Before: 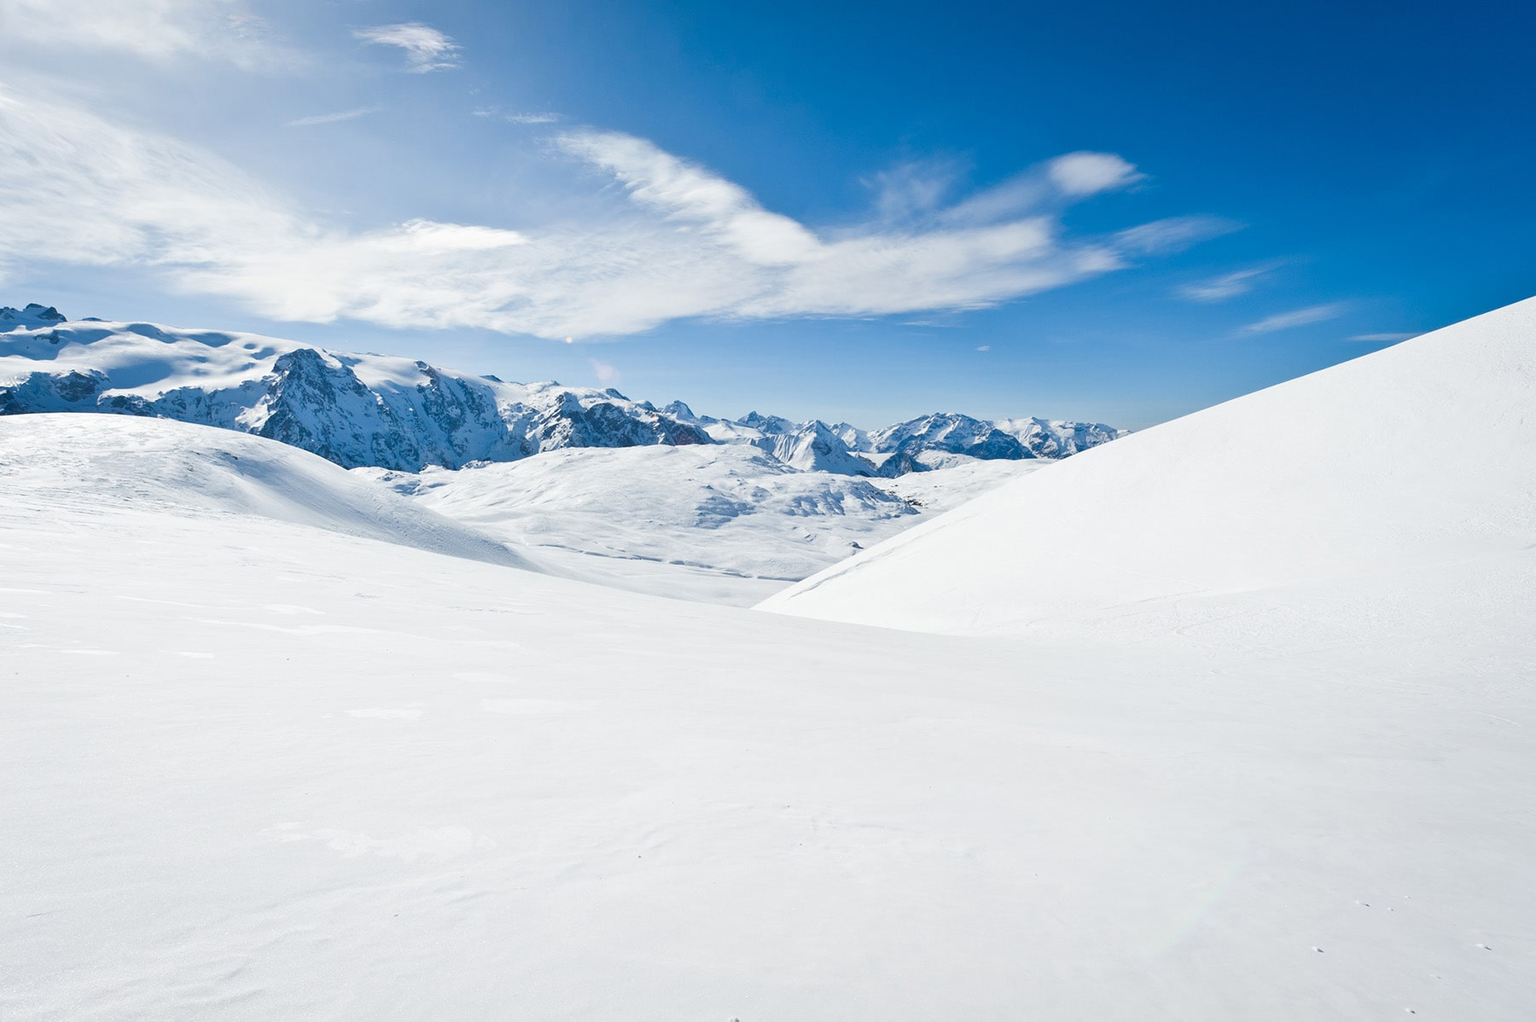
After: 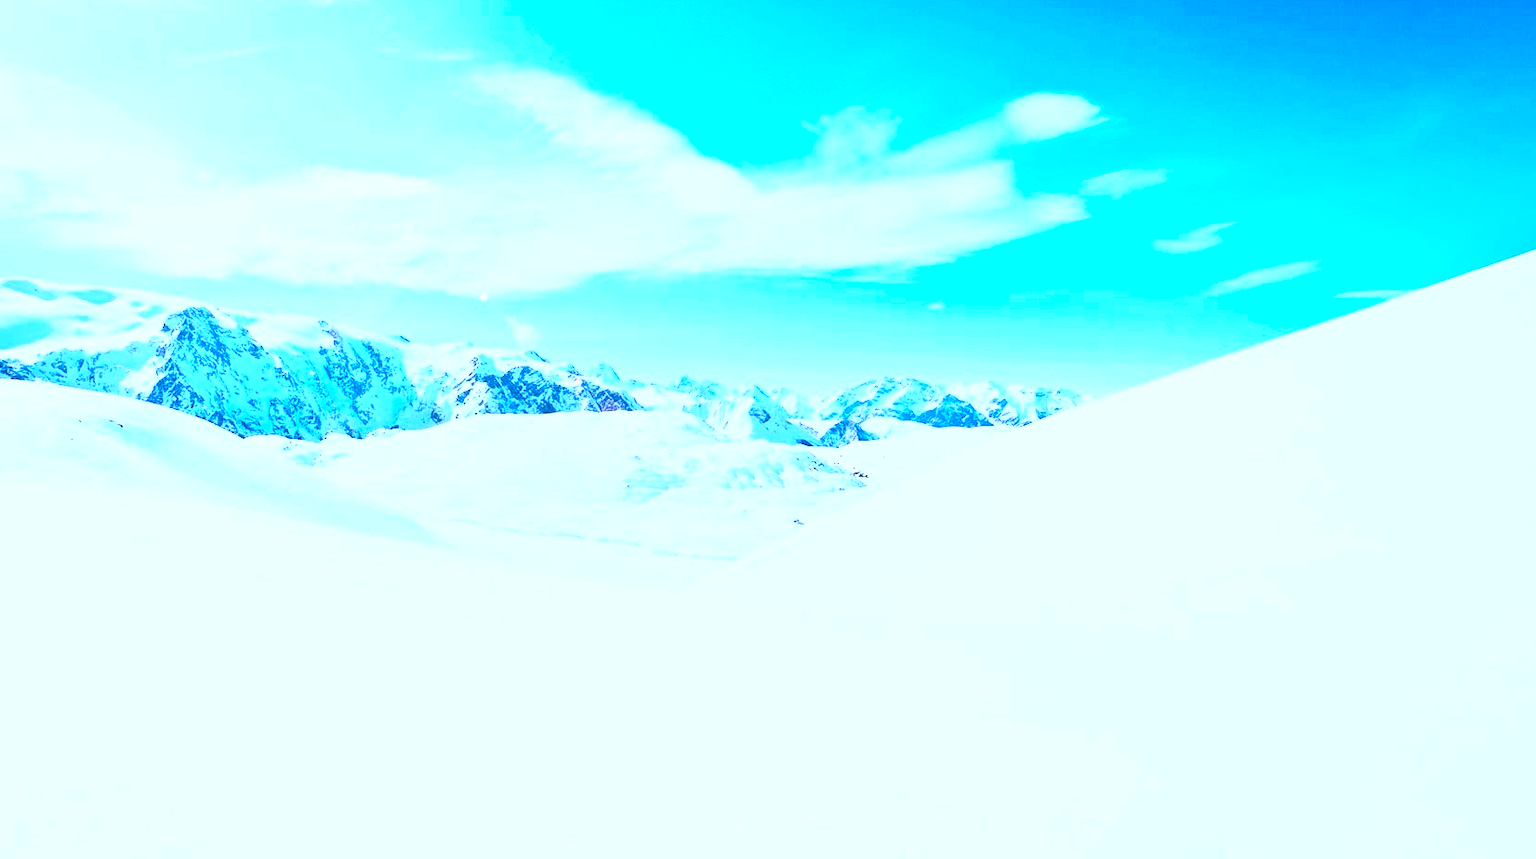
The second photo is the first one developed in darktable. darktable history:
exposure: exposure 1 EV, compensate highlight preservation false
contrast brightness saturation: contrast 0.83, brightness 0.59, saturation 0.59
crop: left 8.155%, top 6.611%, bottom 15.385%
white balance: red 0.954, blue 1.079
